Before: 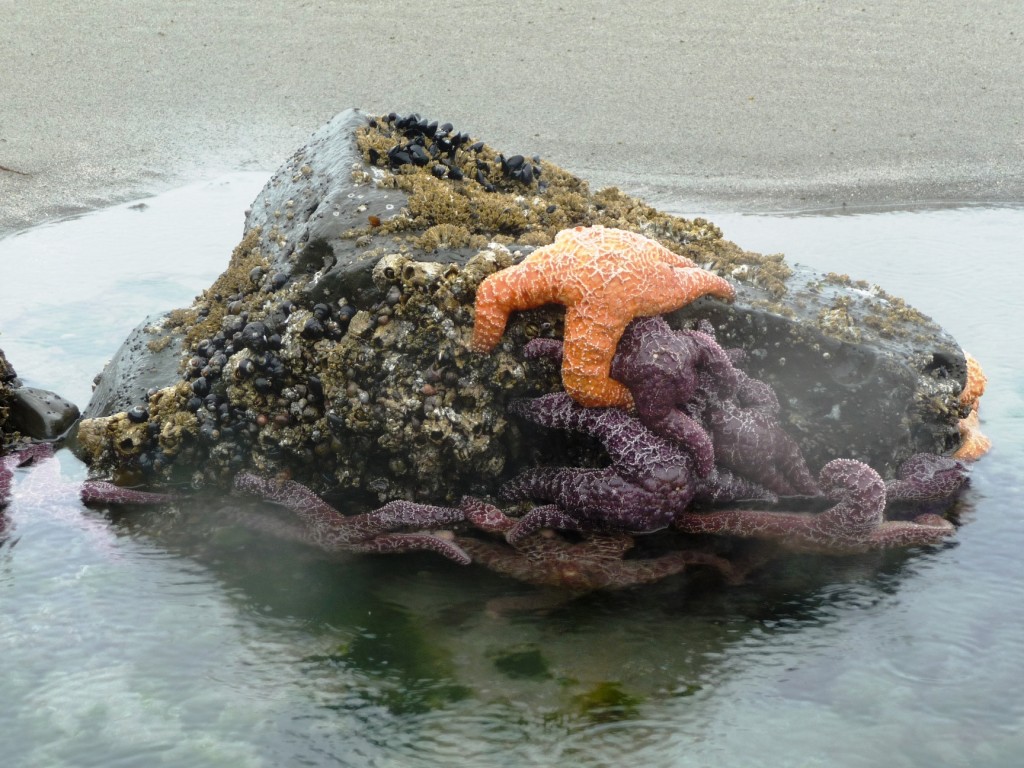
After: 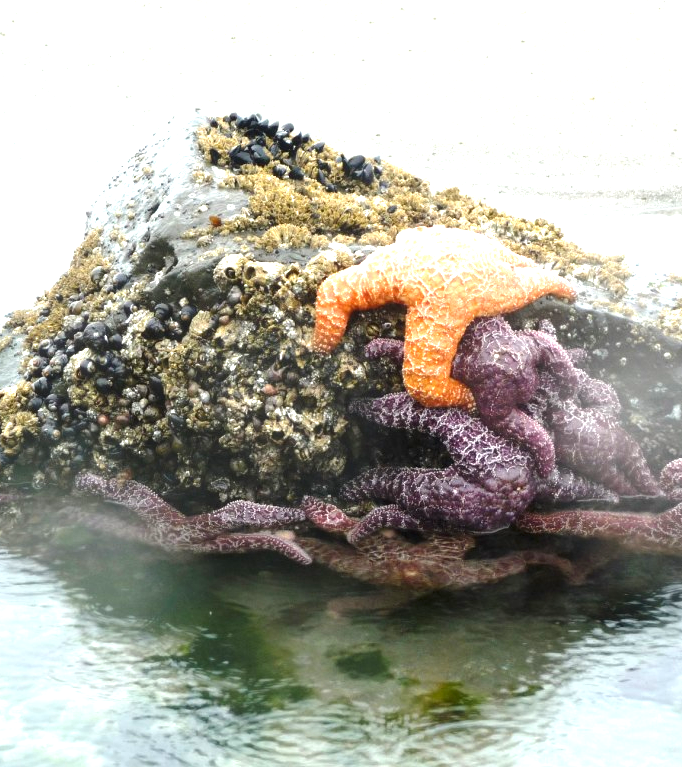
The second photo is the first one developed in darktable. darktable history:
contrast brightness saturation: contrast 0.03, brightness -0.04
crop and rotate: left 15.546%, right 17.787%
exposure: black level correction 0, exposure 1.388 EV, compensate exposure bias true, compensate highlight preservation false
